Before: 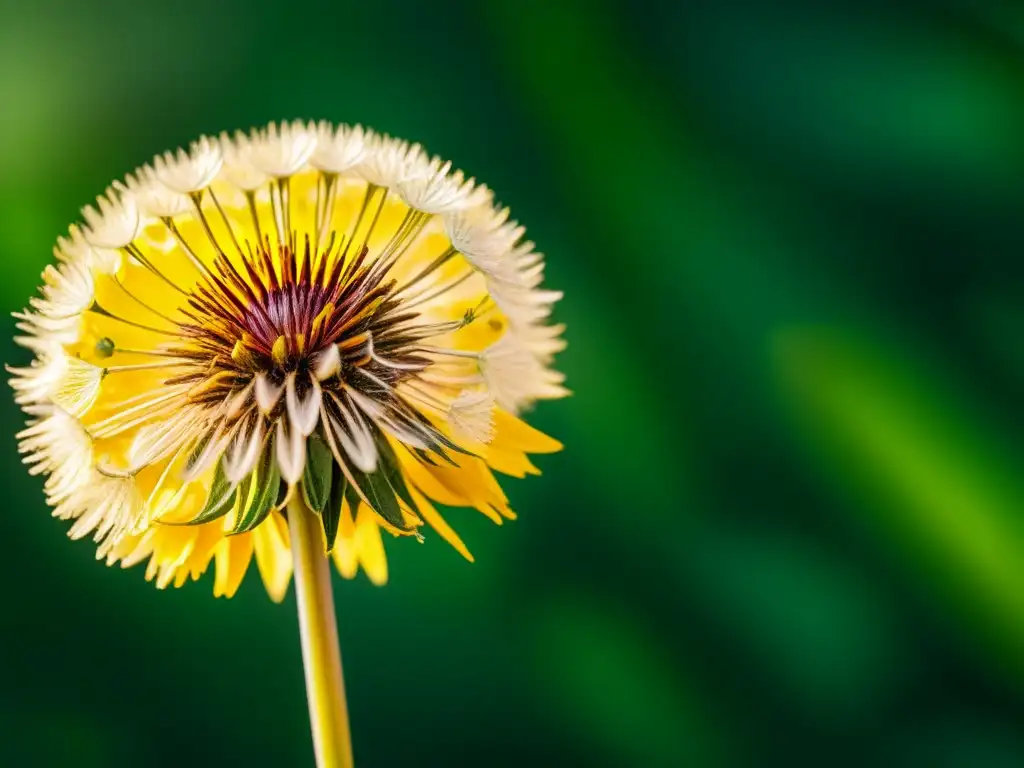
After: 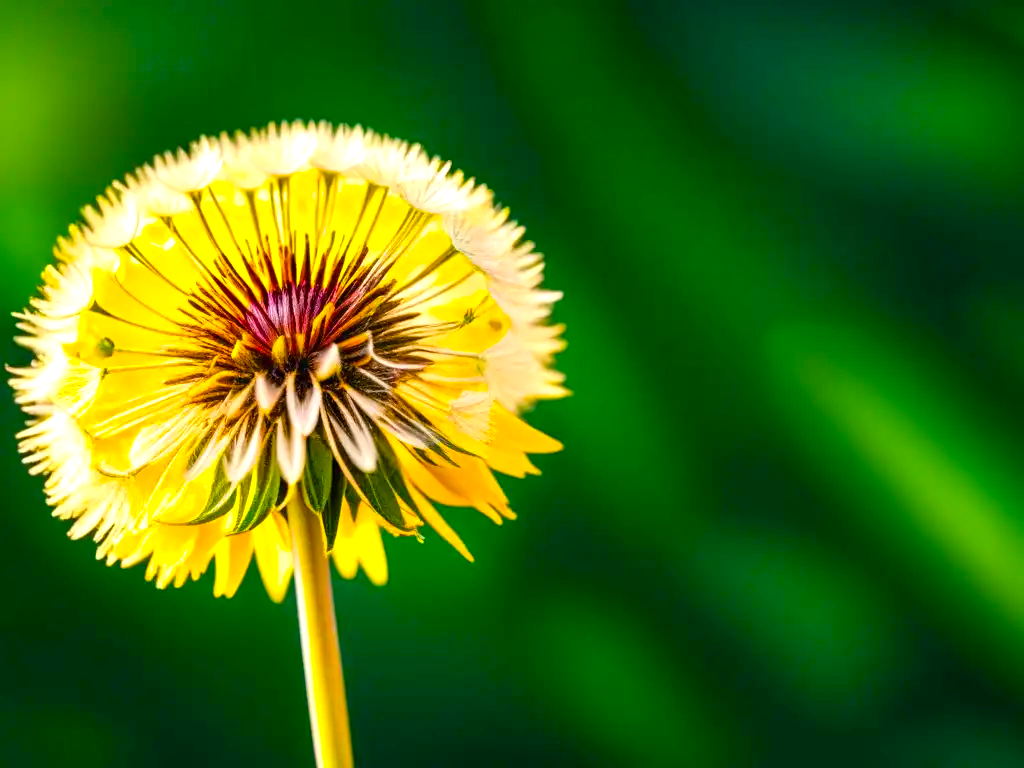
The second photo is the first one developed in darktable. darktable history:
color balance rgb: linear chroma grading › global chroma 15%, perceptual saturation grading › global saturation 30%
exposure: exposure 0.515 EV, compensate highlight preservation false
